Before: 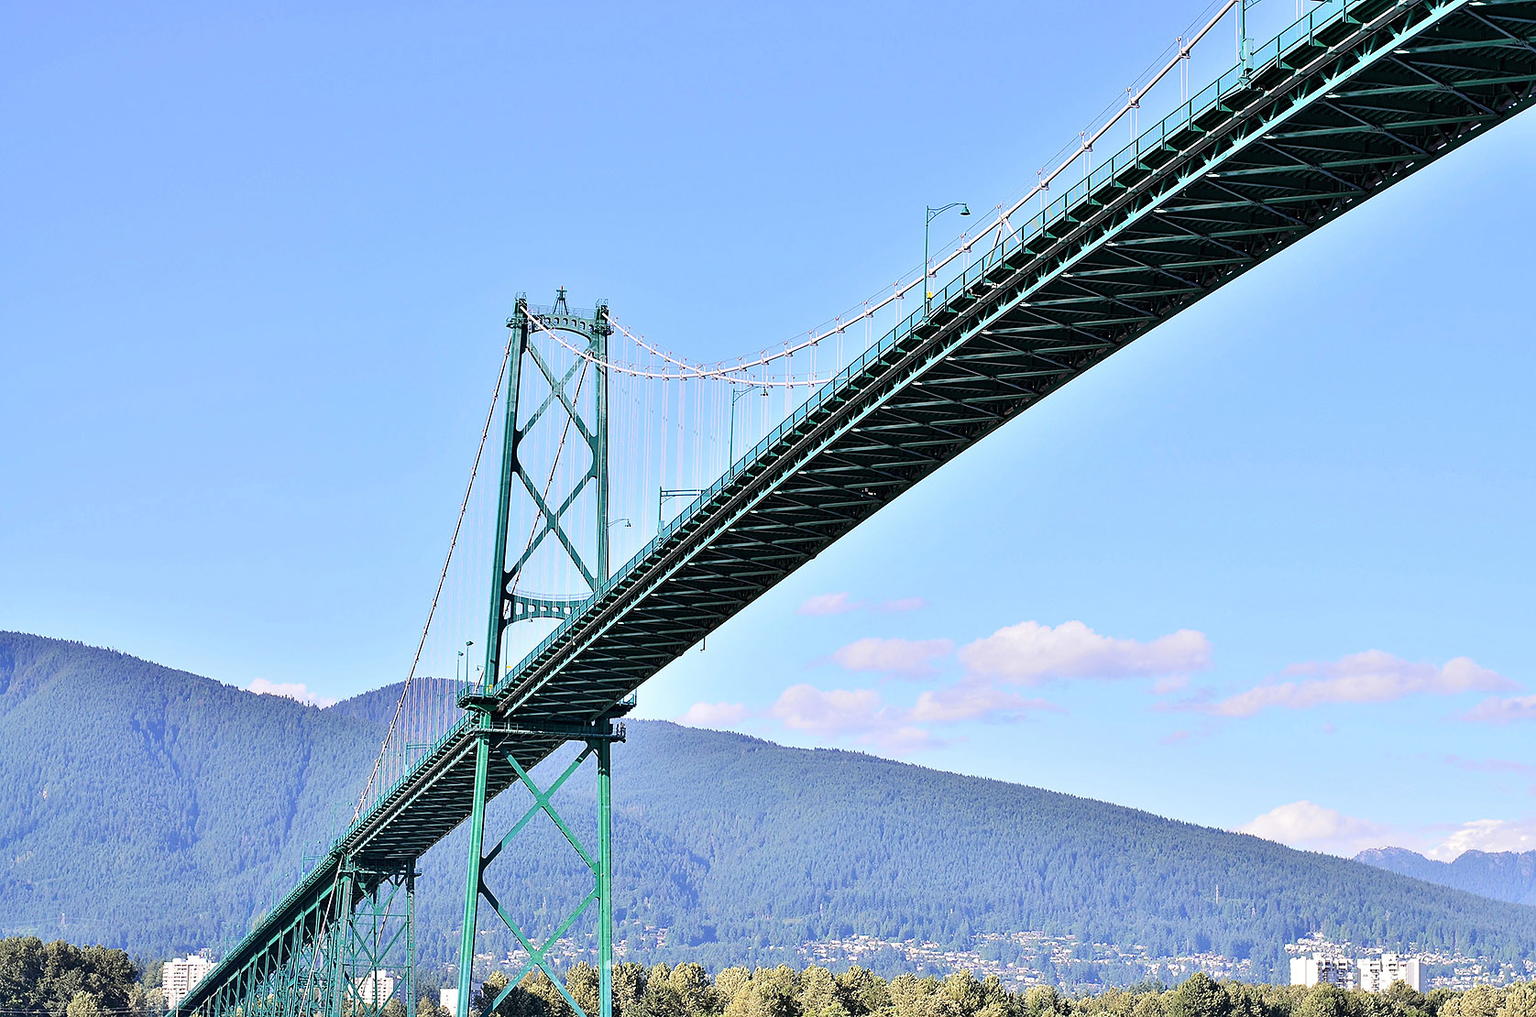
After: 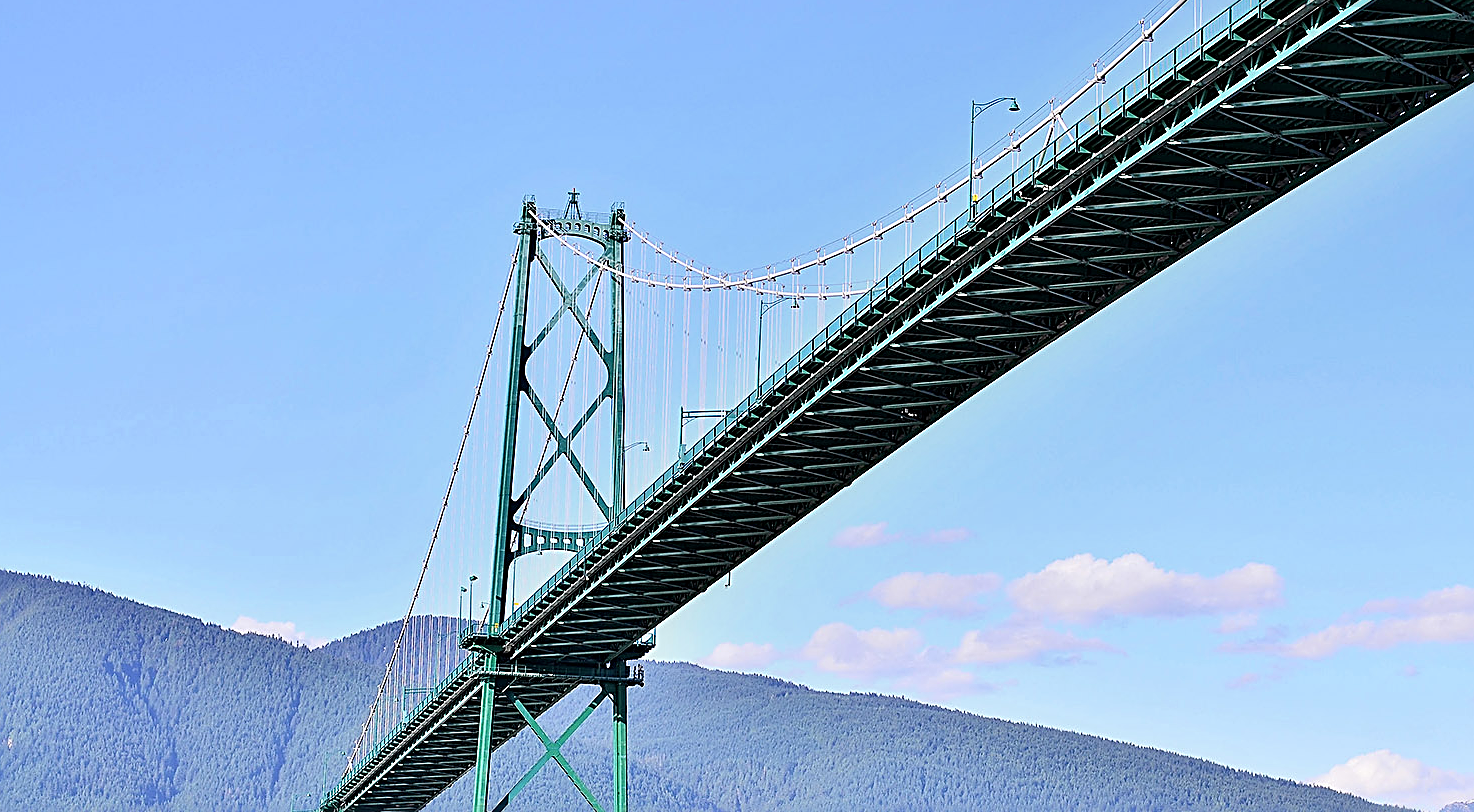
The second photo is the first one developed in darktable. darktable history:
local contrast: highlights 61%, shadows 105%, detail 106%, midtone range 0.529
crop and rotate: left 2.345%, top 11.175%, right 9.692%, bottom 15.652%
sharpen: radius 2.544, amount 0.634
